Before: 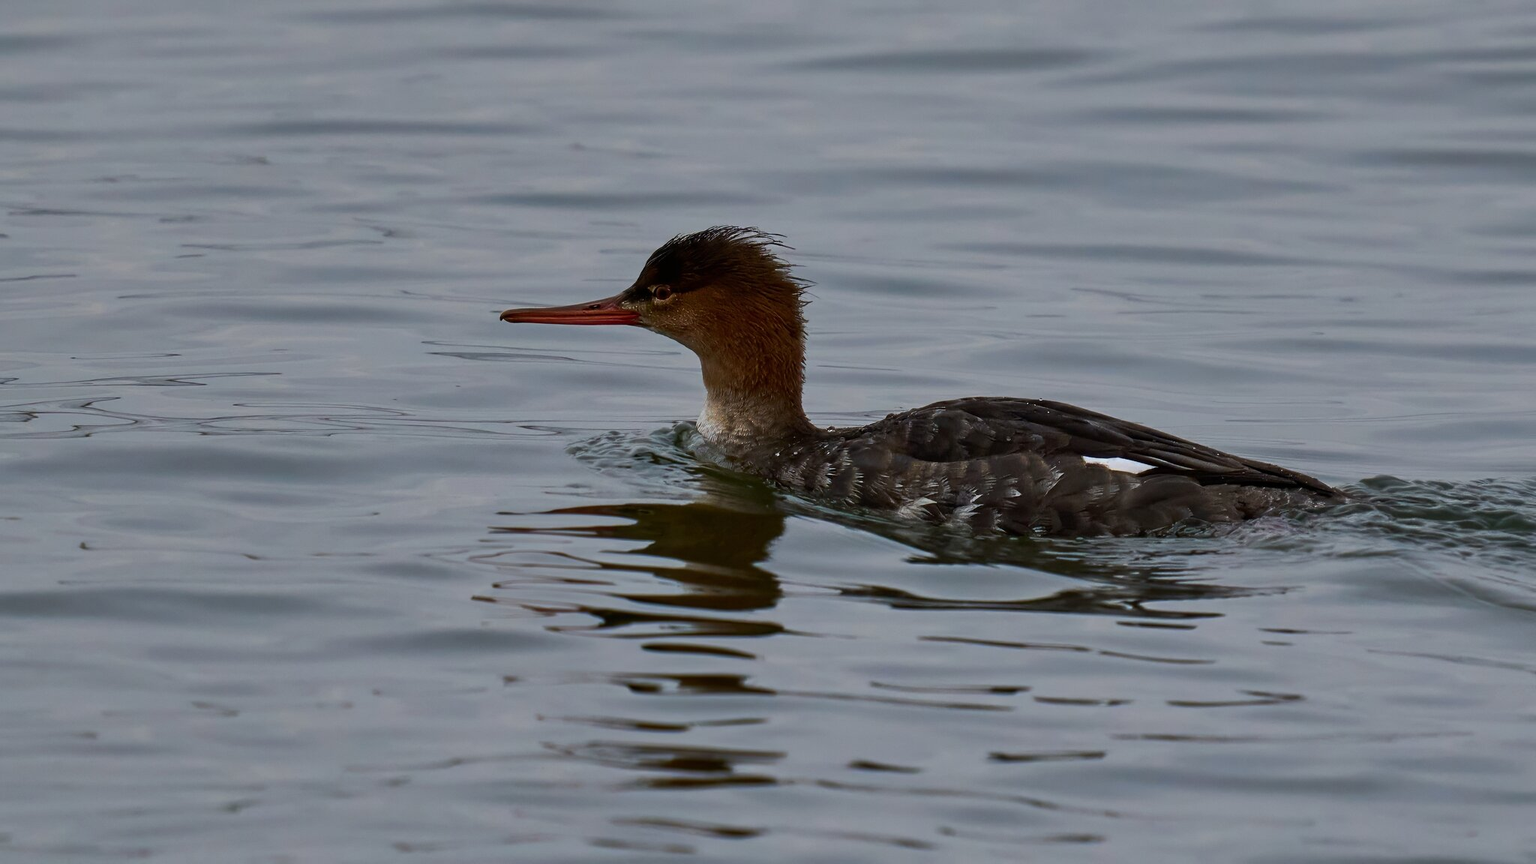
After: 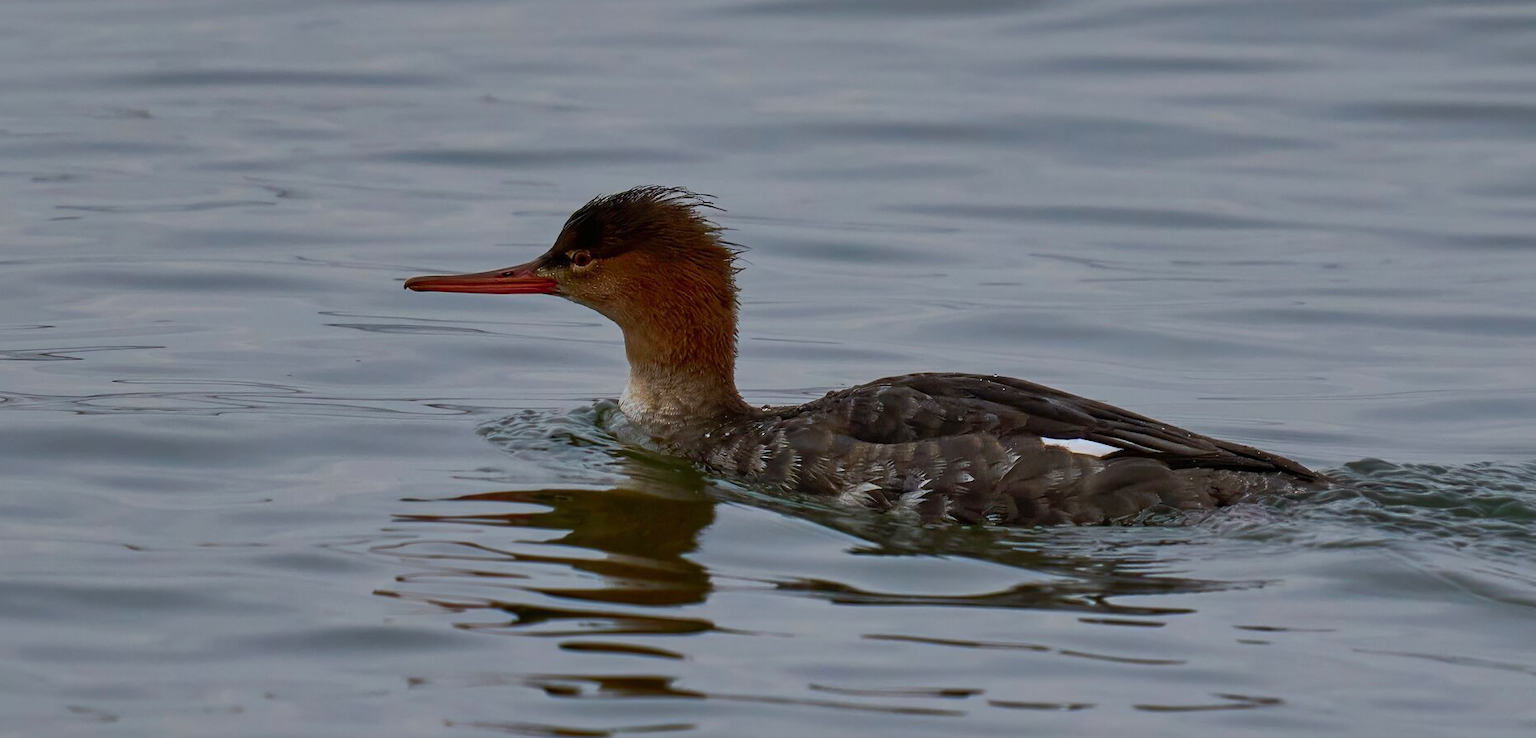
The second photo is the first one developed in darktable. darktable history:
shadows and highlights: highlights color adjustment 77.87%
contrast brightness saturation: saturation 0.123
crop: left 8.515%, top 6.555%, bottom 15.288%
